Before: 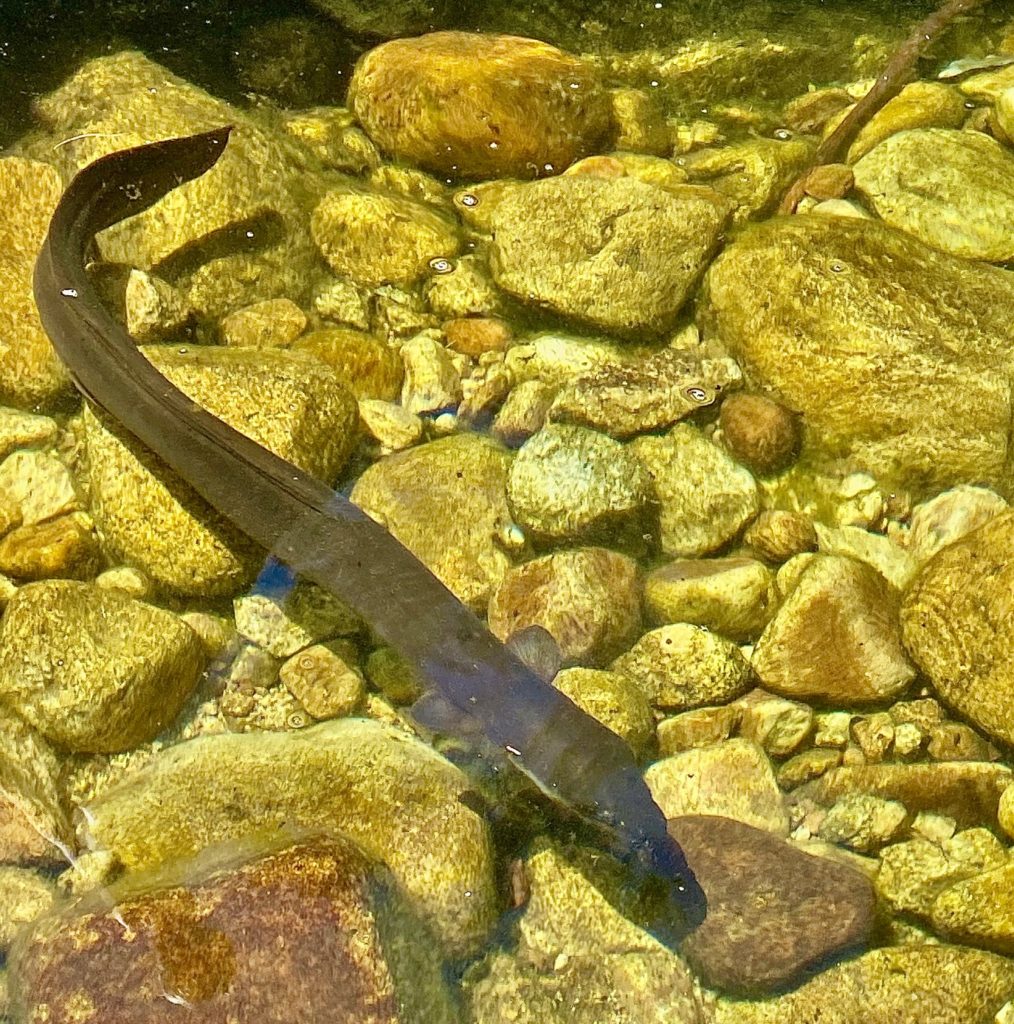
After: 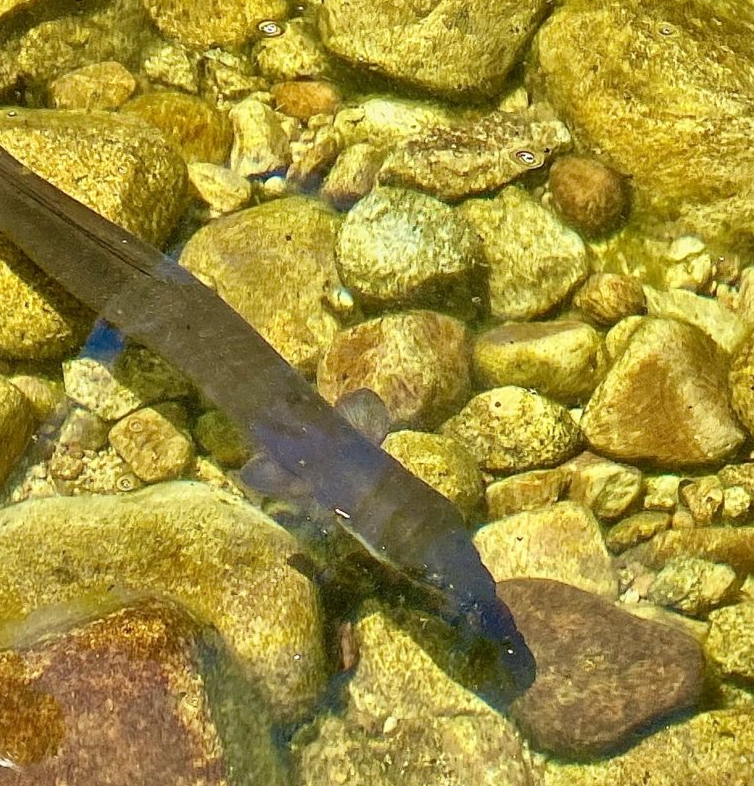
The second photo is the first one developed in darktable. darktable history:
crop: left 16.88%, top 23.225%, right 8.755%
